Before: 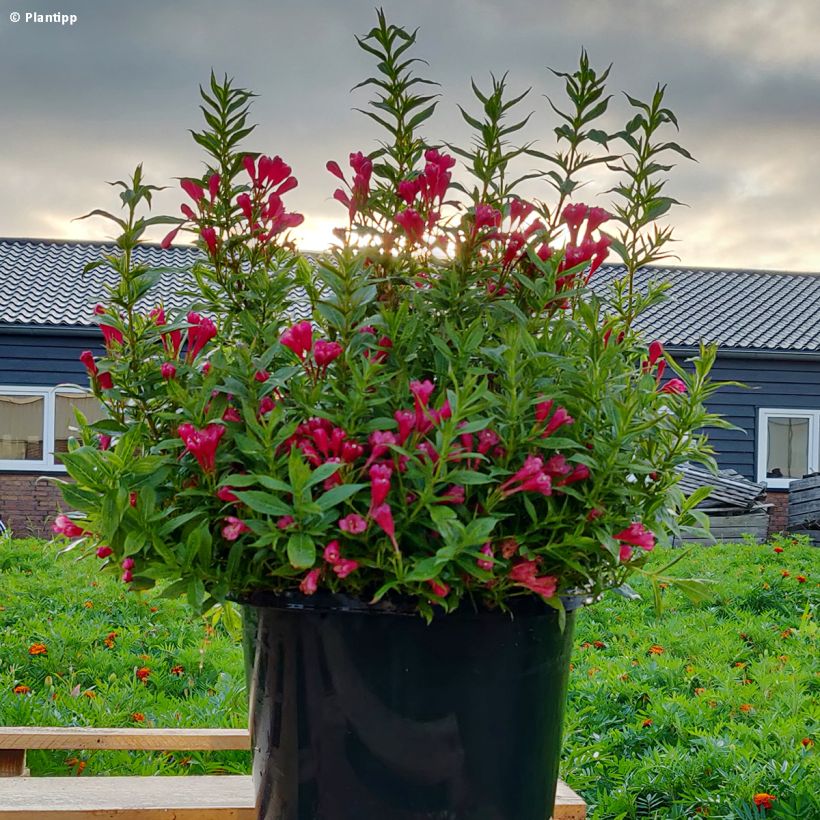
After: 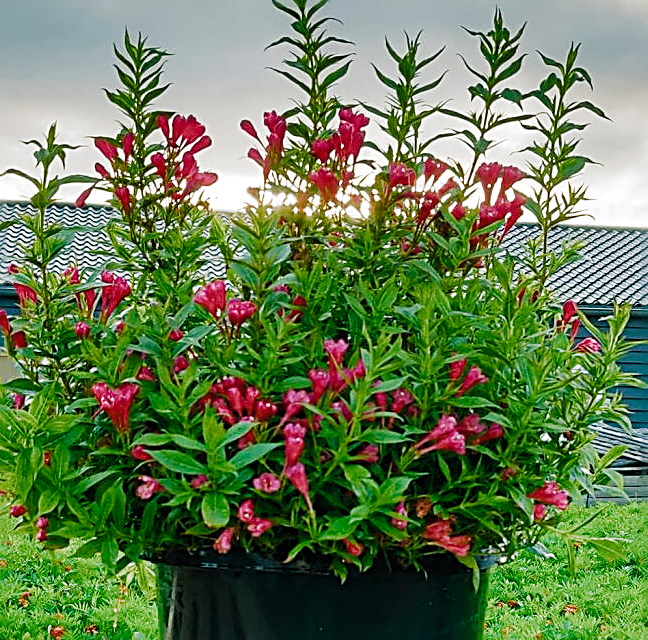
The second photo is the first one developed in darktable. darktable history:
filmic rgb: black relative exposure -9.64 EV, white relative exposure 3.03 EV, hardness 6.14, color science v5 (2021), contrast in shadows safe, contrast in highlights safe
sharpen: radius 2.663, amount 0.668
color balance rgb: shadows lift › chroma 11.453%, shadows lift › hue 134.1°, perceptual saturation grading › global saturation 25.244%, perceptual brilliance grading › global brilliance 17.267%, global vibrance 14.198%
crop and rotate: left 10.609%, top 5.093%, right 10.33%, bottom 16.835%
